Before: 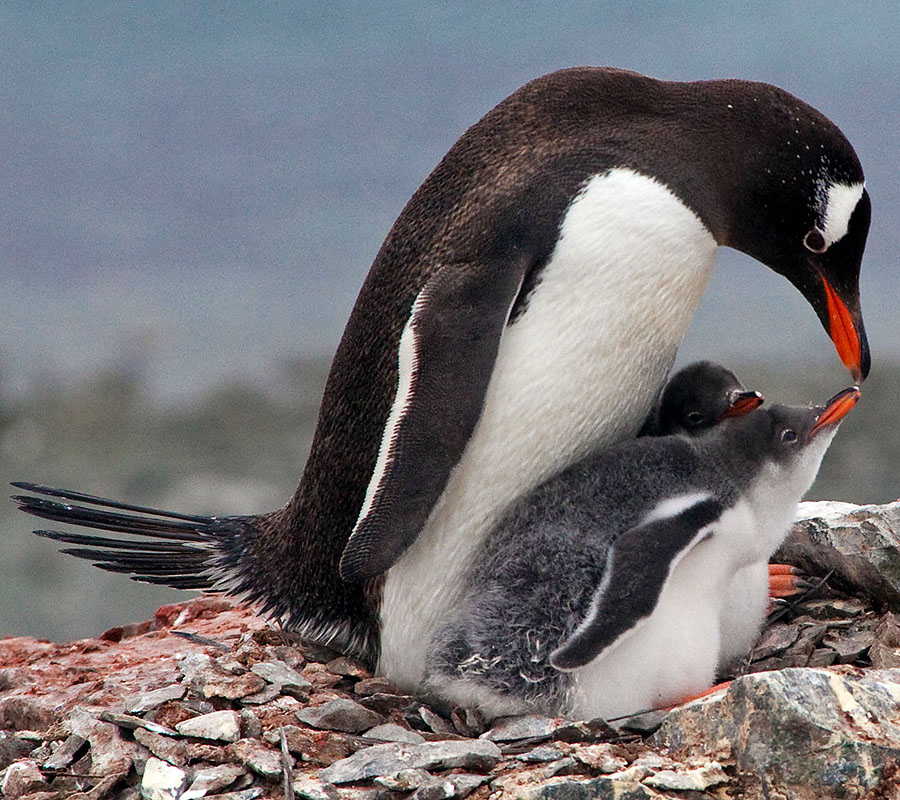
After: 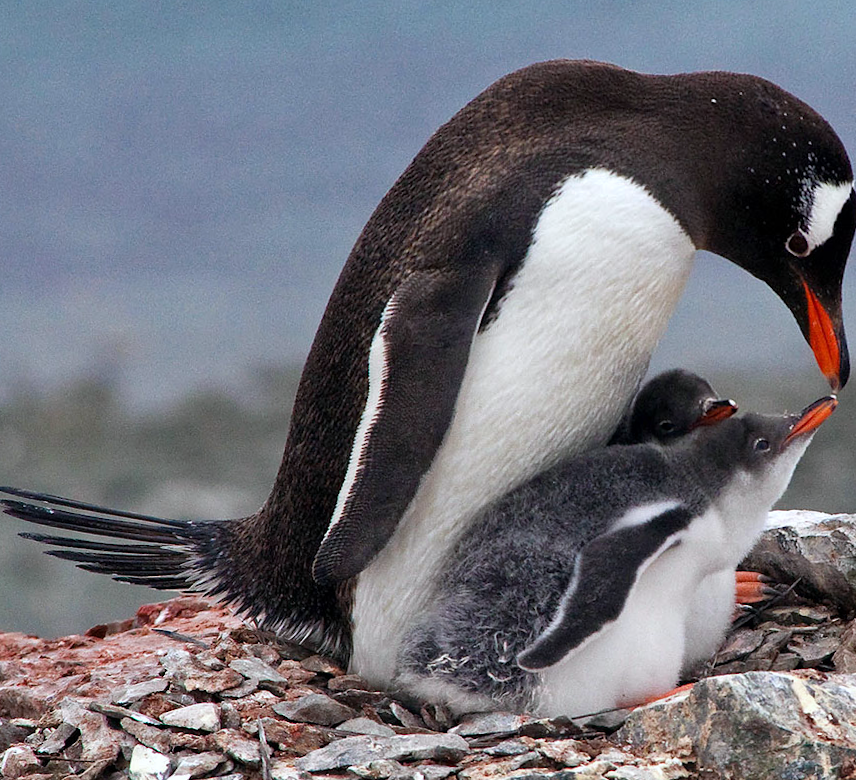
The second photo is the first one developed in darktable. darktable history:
white balance: red 0.976, blue 1.04
rotate and perspective: rotation 0.074°, lens shift (vertical) 0.096, lens shift (horizontal) -0.041, crop left 0.043, crop right 0.952, crop top 0.024, crop bottom 0.979
